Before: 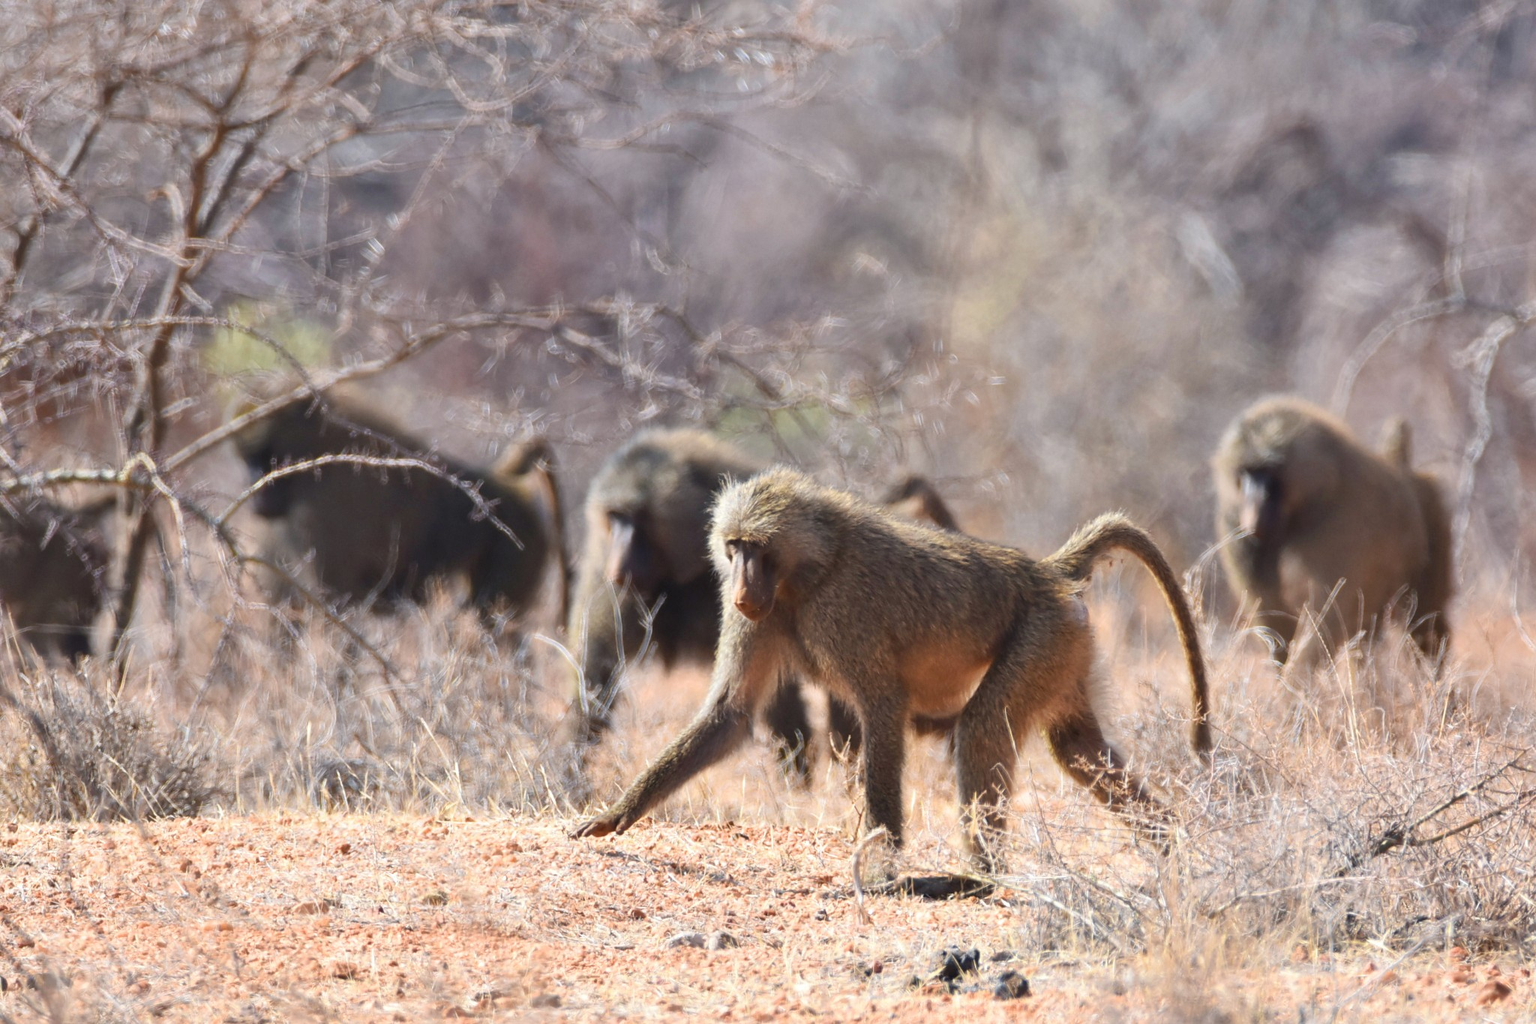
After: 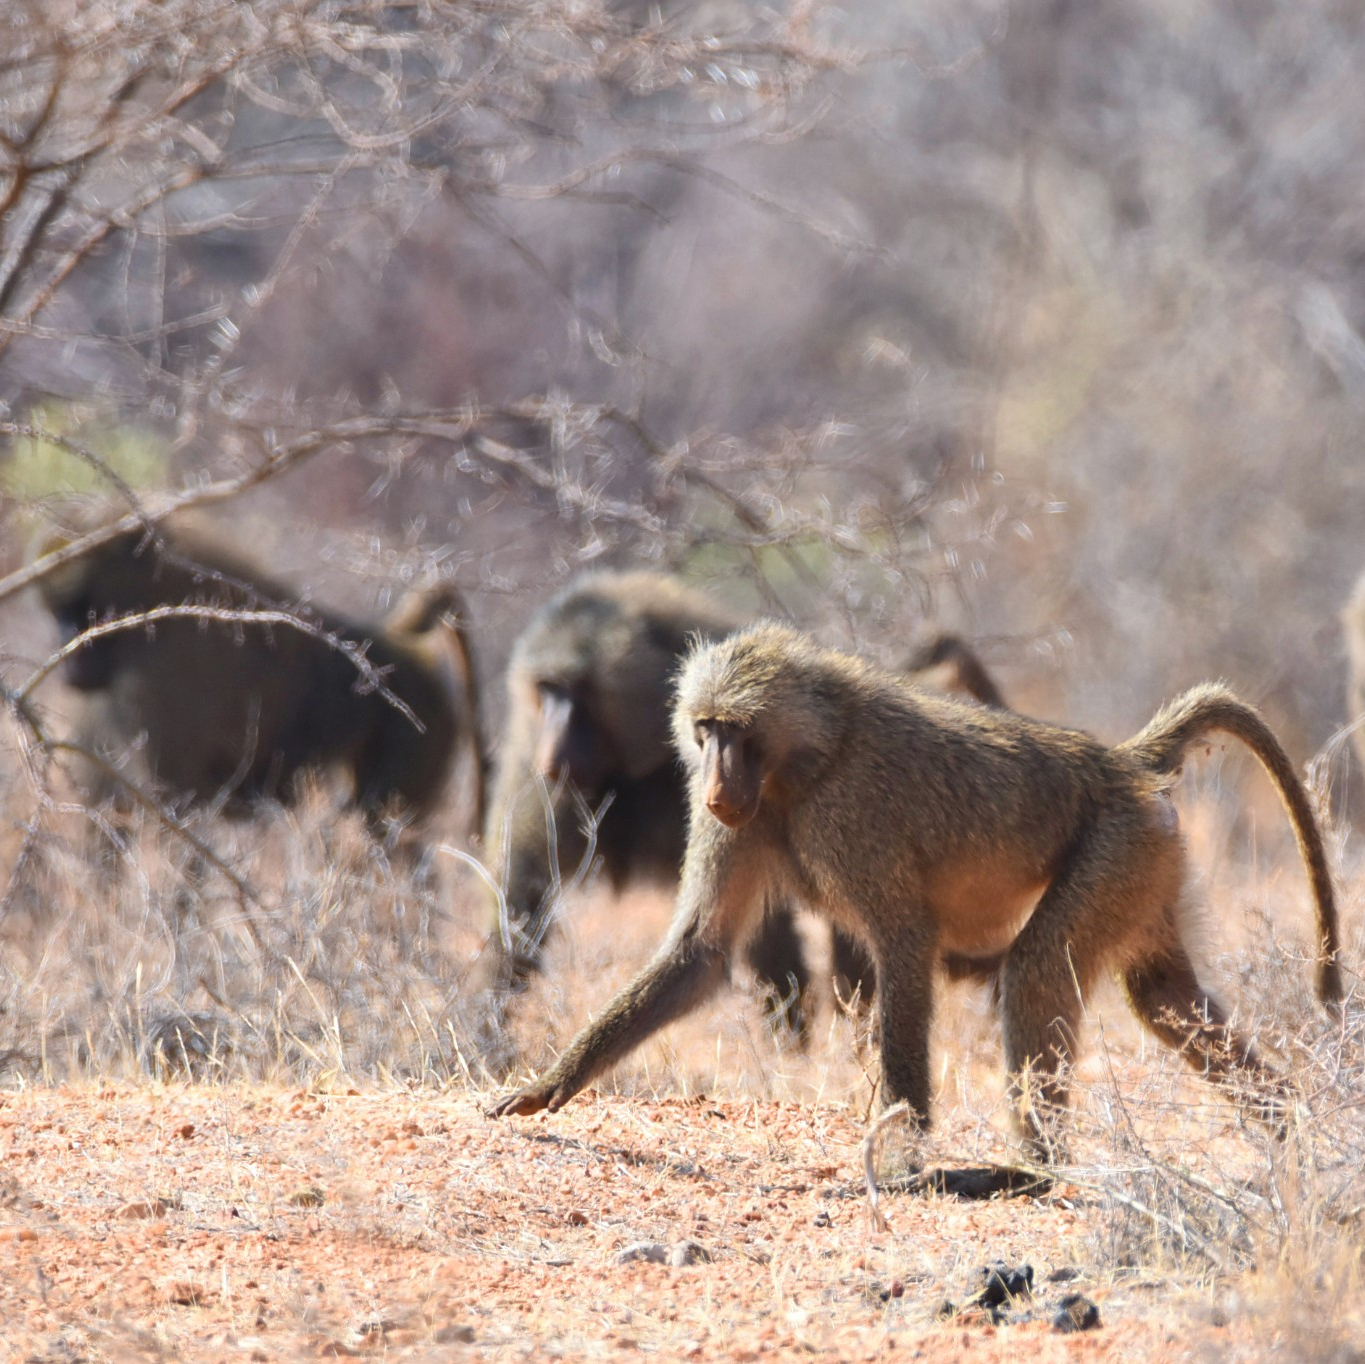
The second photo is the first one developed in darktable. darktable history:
crop and rotate: left 13.371%, right 19.976%
